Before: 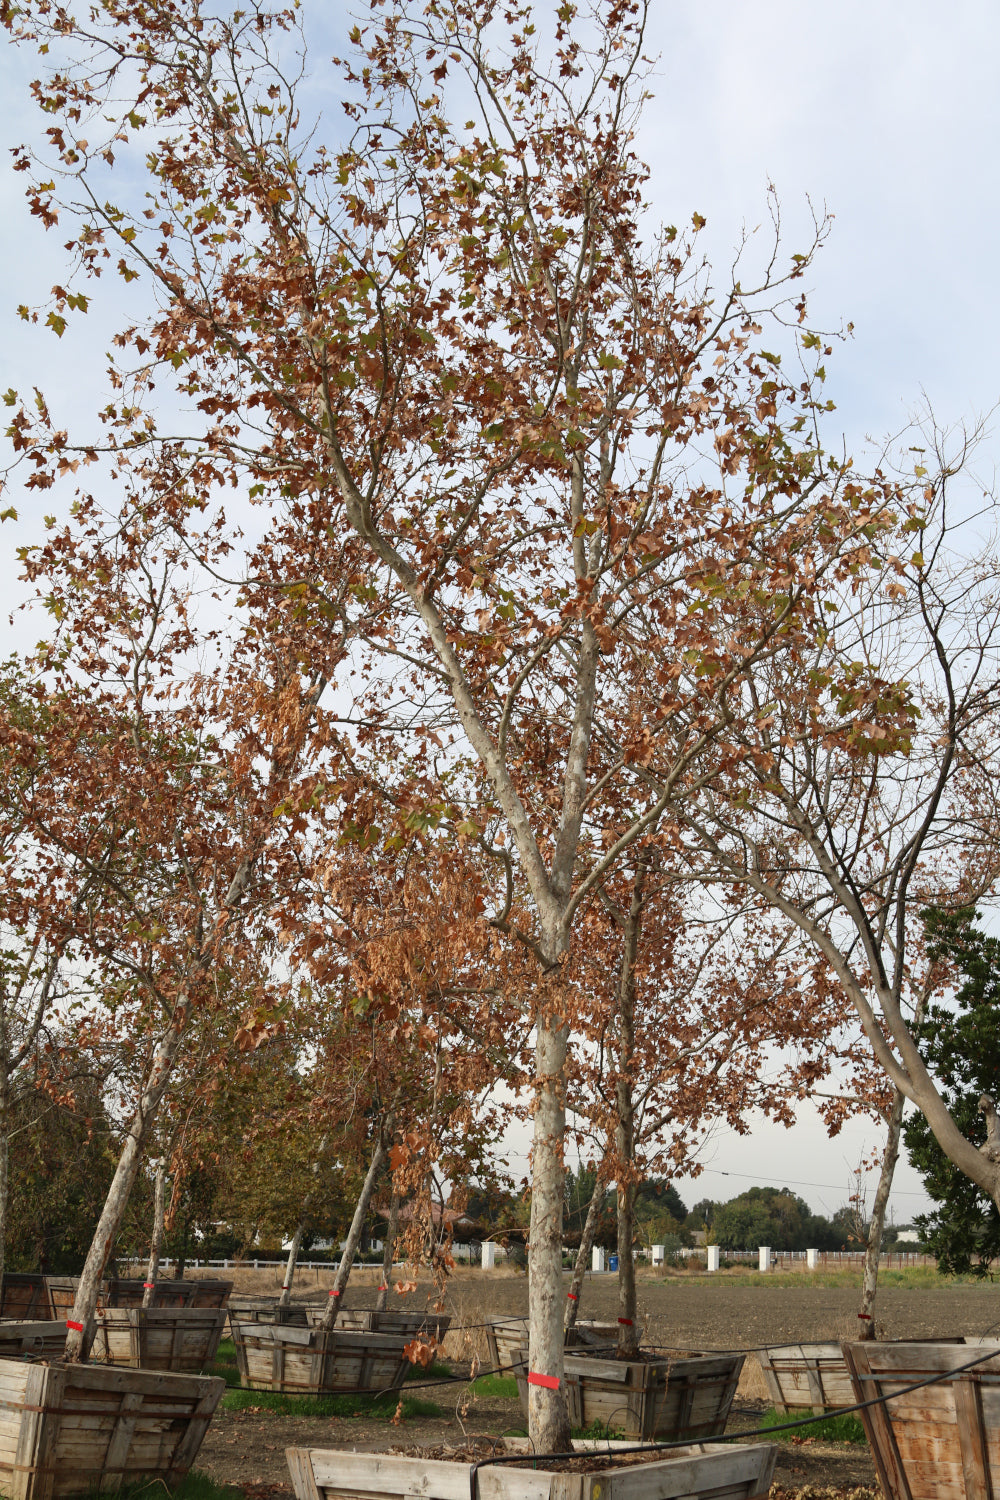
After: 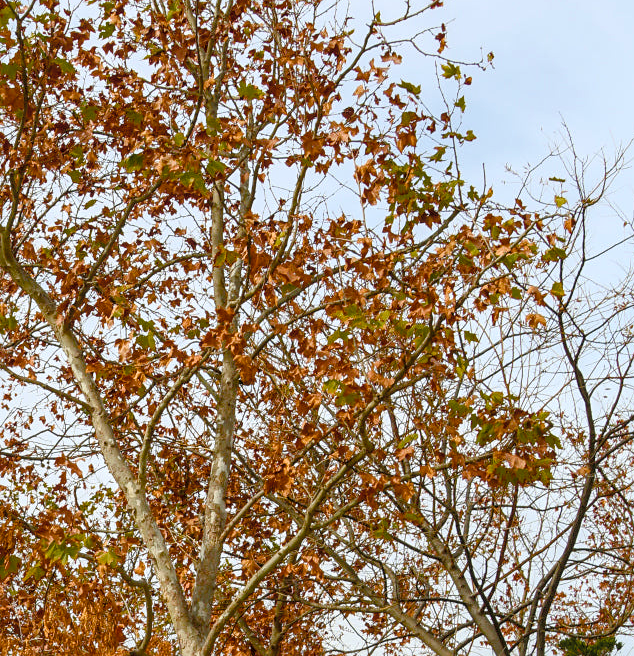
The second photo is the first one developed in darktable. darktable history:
crop: left 36.042%, top 18.051%, right 0.463%, bottom 38.215%
sharpen: amount 0.209
base curve: curves: ch0 [(0, 0) (0.989, 0.992)], preserve colors none
contrast brightness saturation: saturation -0.168
local contrast: on, module defaults
color balance rgb: linear chroma grading › global chroma 14.369%, perceptual saturation grading › global saturation 20%, perceptual saturation grading › highlights -25.584%, perceptual saturation grading › shadows 49.48%, global vibrance 50.364%
tone curve: curves: ch0 [(0, 0.024) (0.119, 0.146) (0.474, 0.464) (0.718, 0.721) (0.817, 0.839) (1, 0.998)]; ch1 [(0, 0) (0.377, 0.416) (0.439, 0.451) (0.477, 0.477) (0.501, 0.497) (0.538, 0.544) (0.58, 0.602) (0.664, 0.676) (0.783, 0.804) (1, 1)]; ch2 [(0, 0) (0.38, 0.405) (0.463, 0.456) (0.498, 0.497) (0.524, 0.535) (0.578, 0.576) (0.648, 0.665) (1, 1)], color space Lab, independent channels, preserve colors none
